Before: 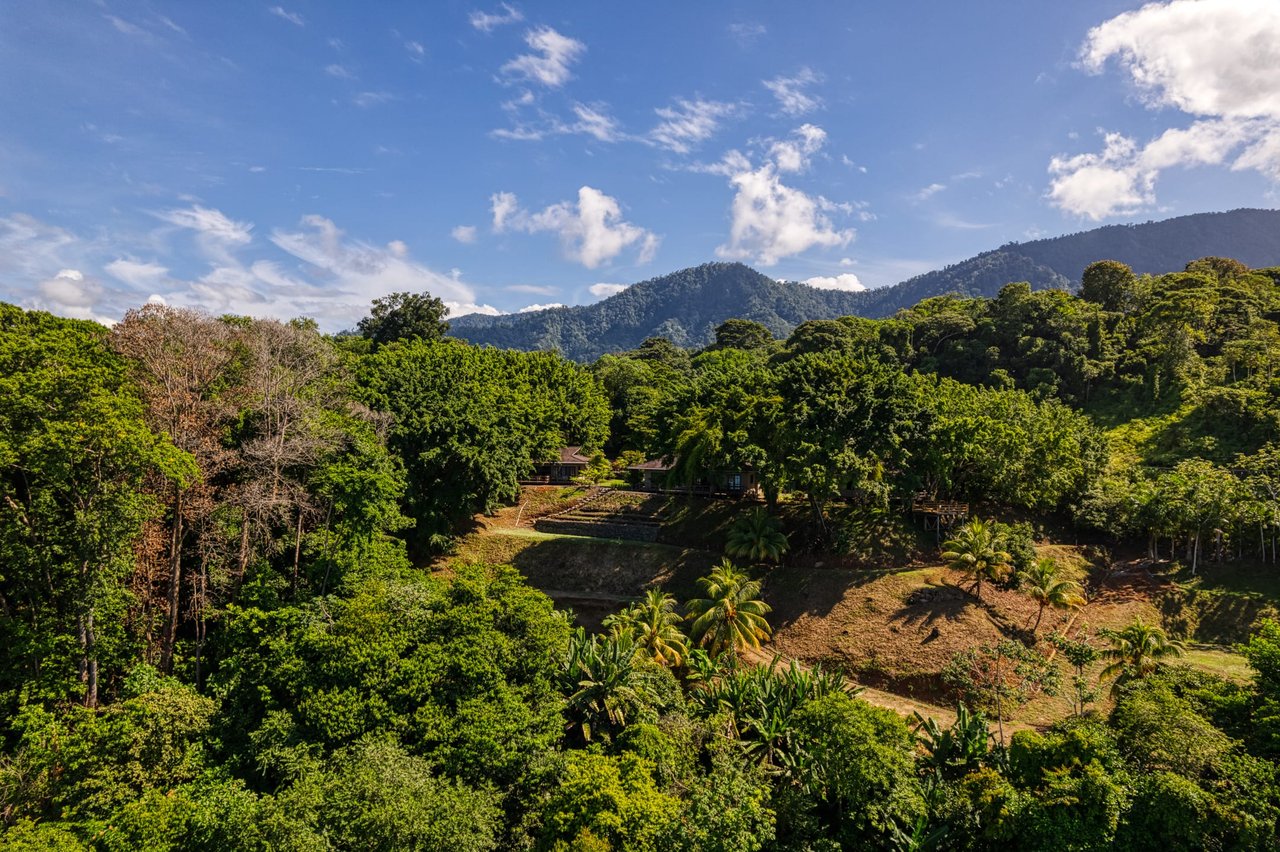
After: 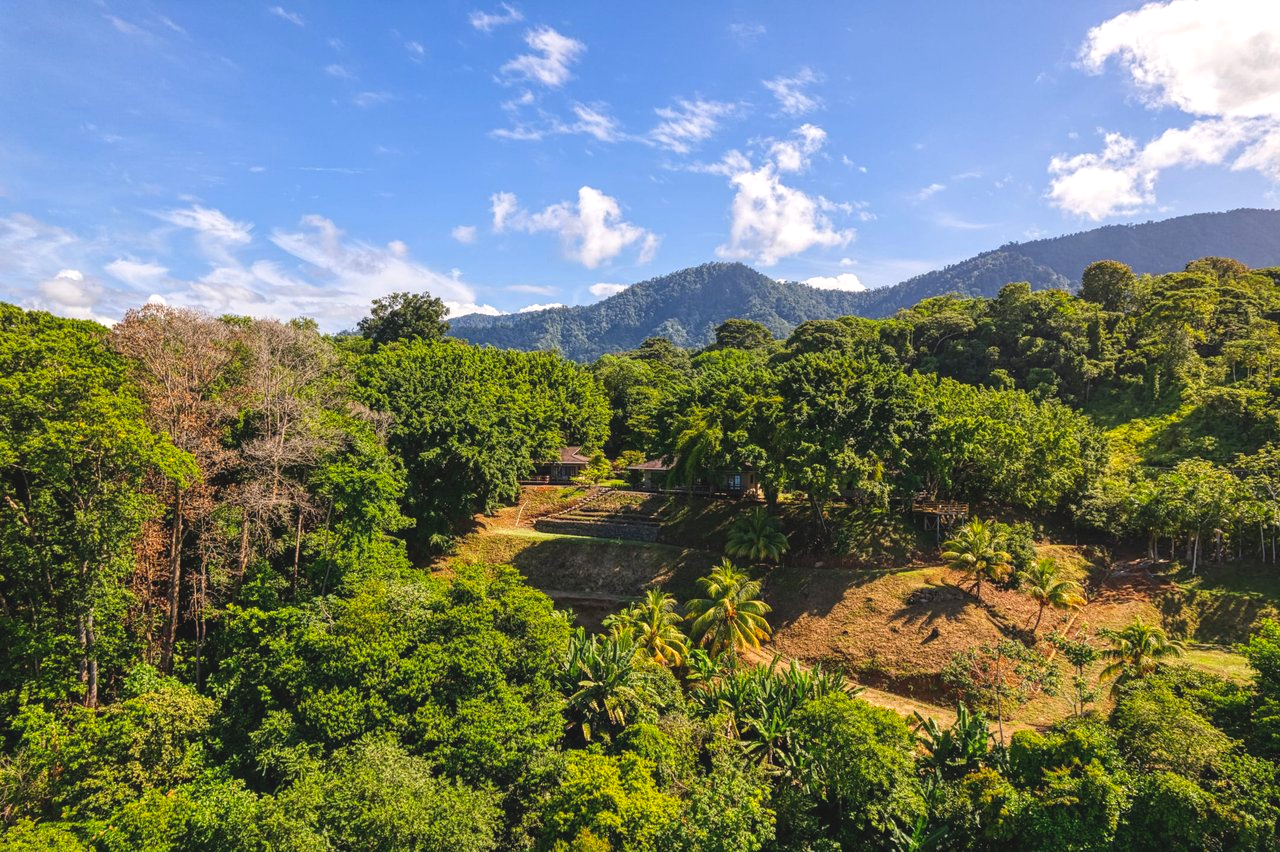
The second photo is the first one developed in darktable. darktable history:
exposure: black level correction 0, exposure 0.499 EV, compensate highlight preservation false
contrast brightness saturation: contrast -0.095, brightness 0.042, saturation 0.079
